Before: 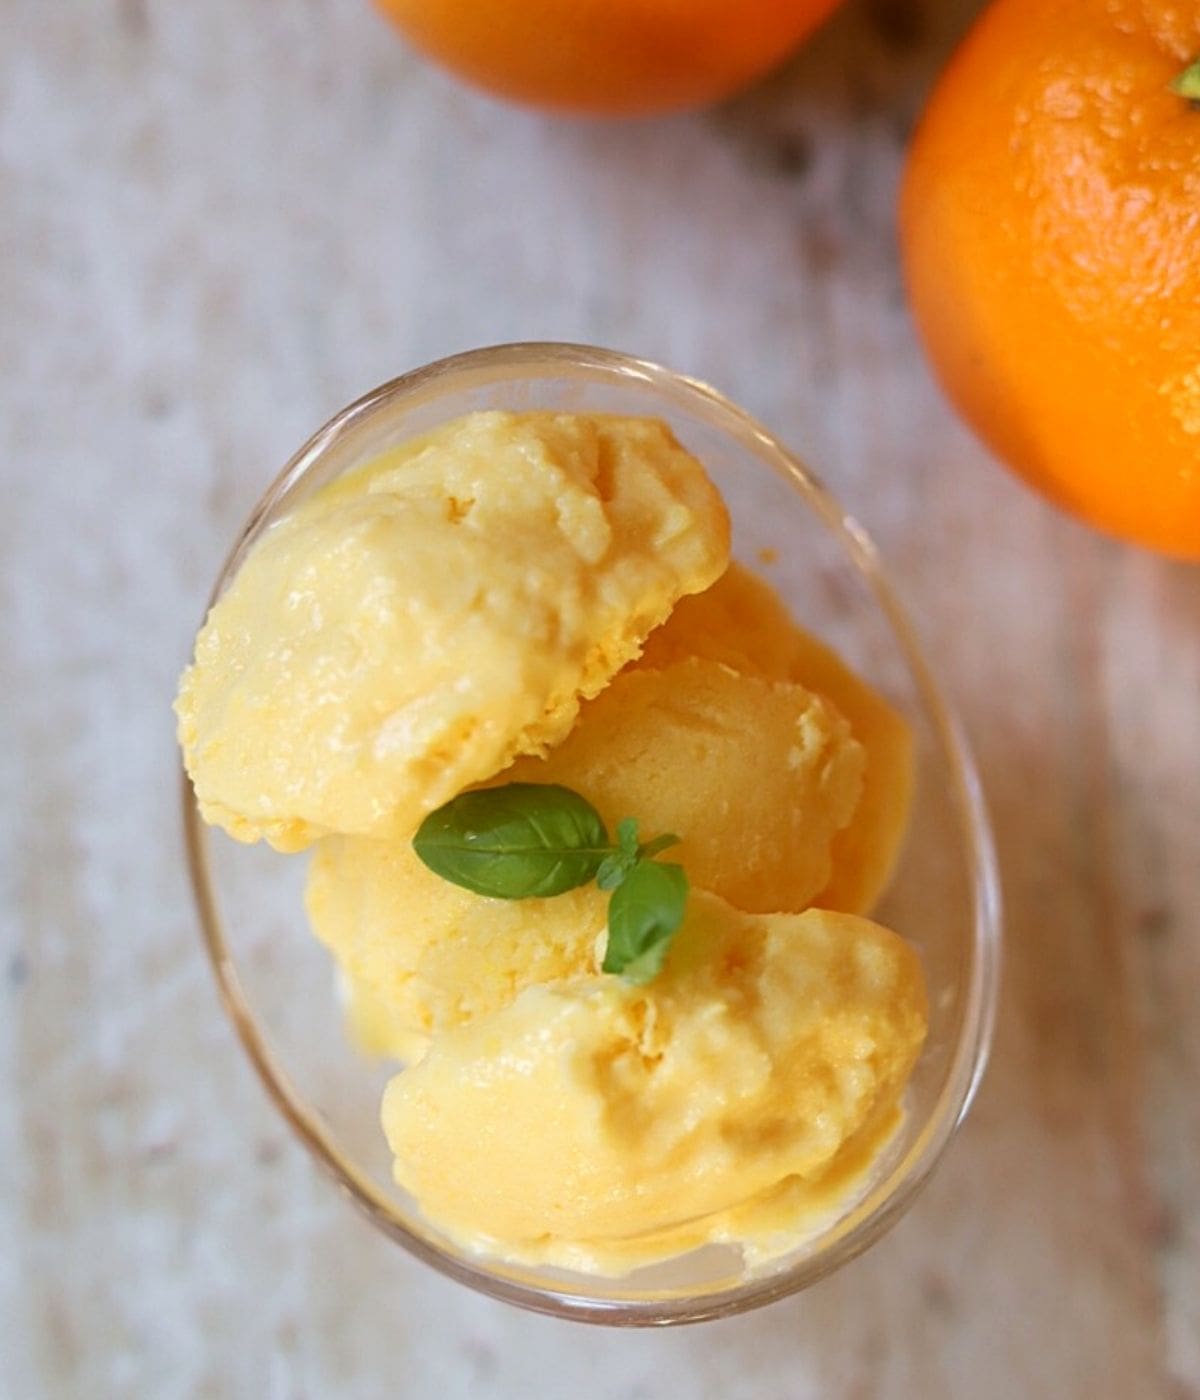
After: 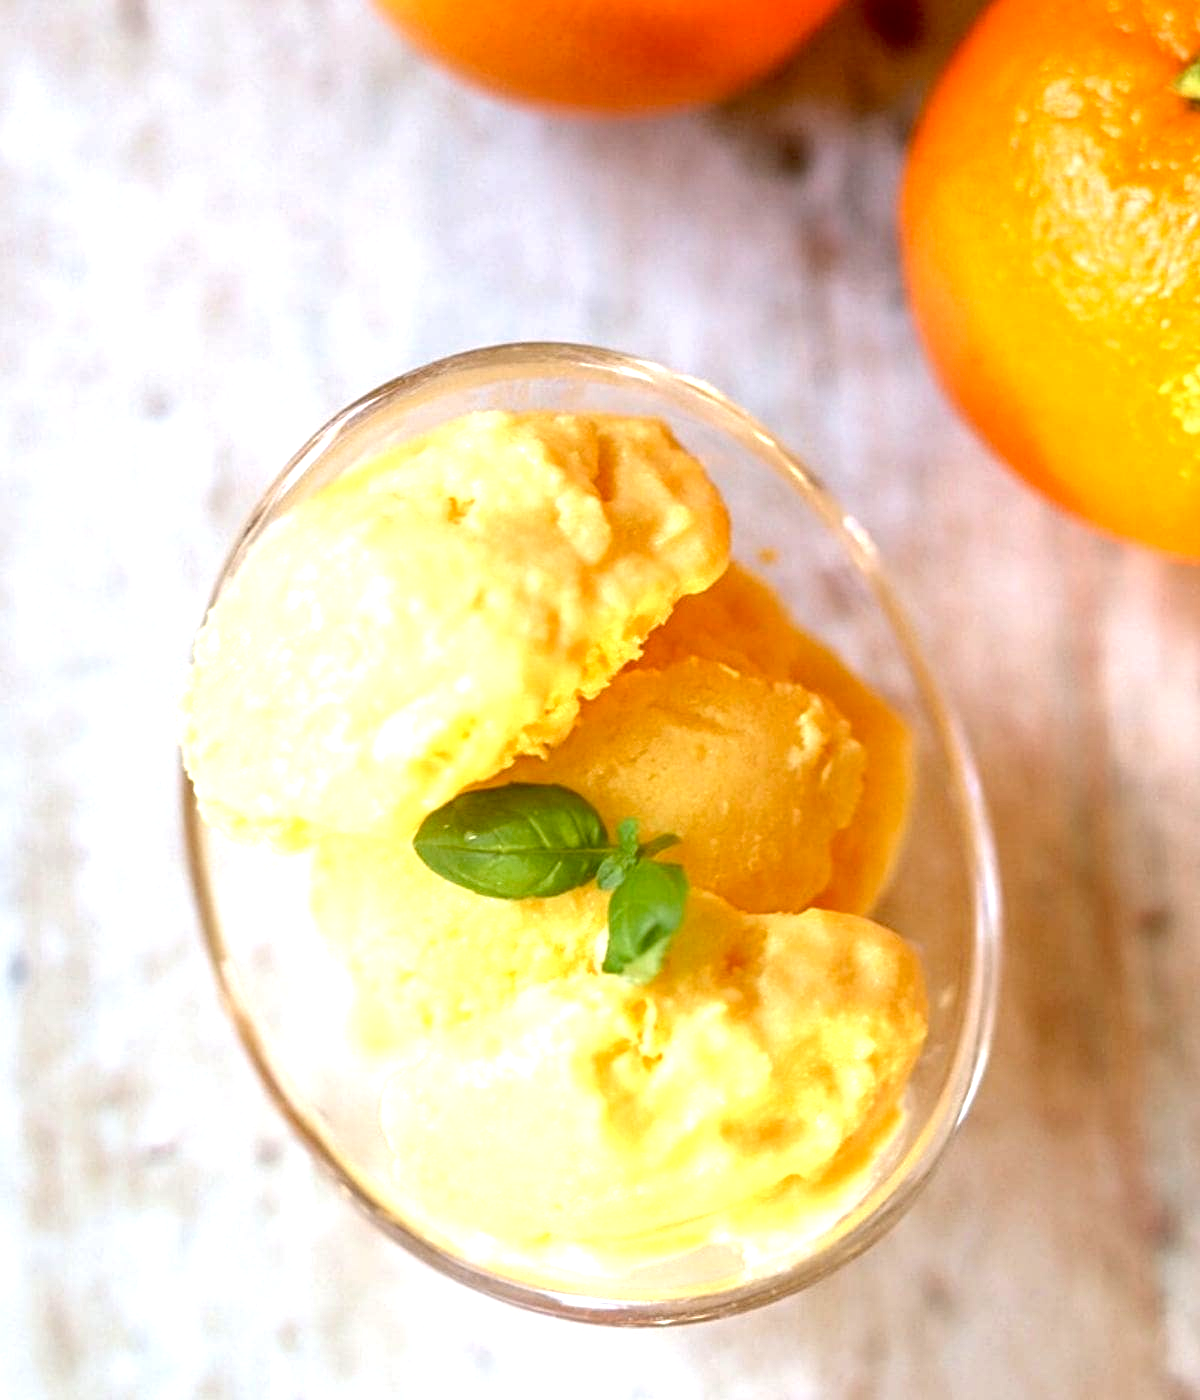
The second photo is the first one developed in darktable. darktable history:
exposure: black level correction 0.01, exposure 1 EV, compensate highlight preservation false
local contrast: on, module defaults
